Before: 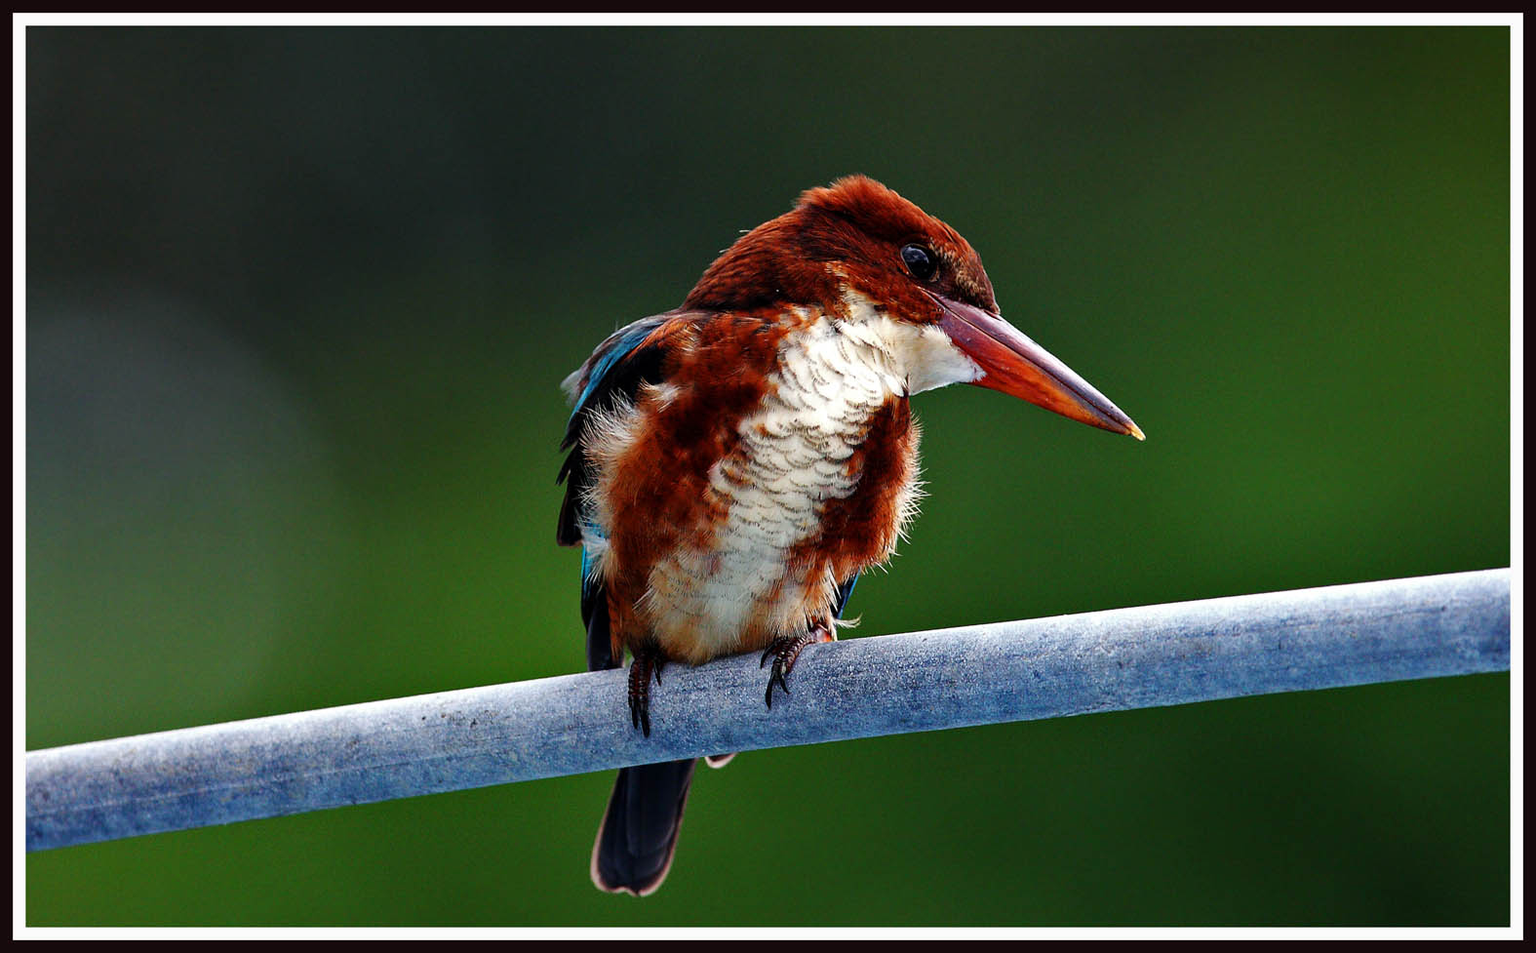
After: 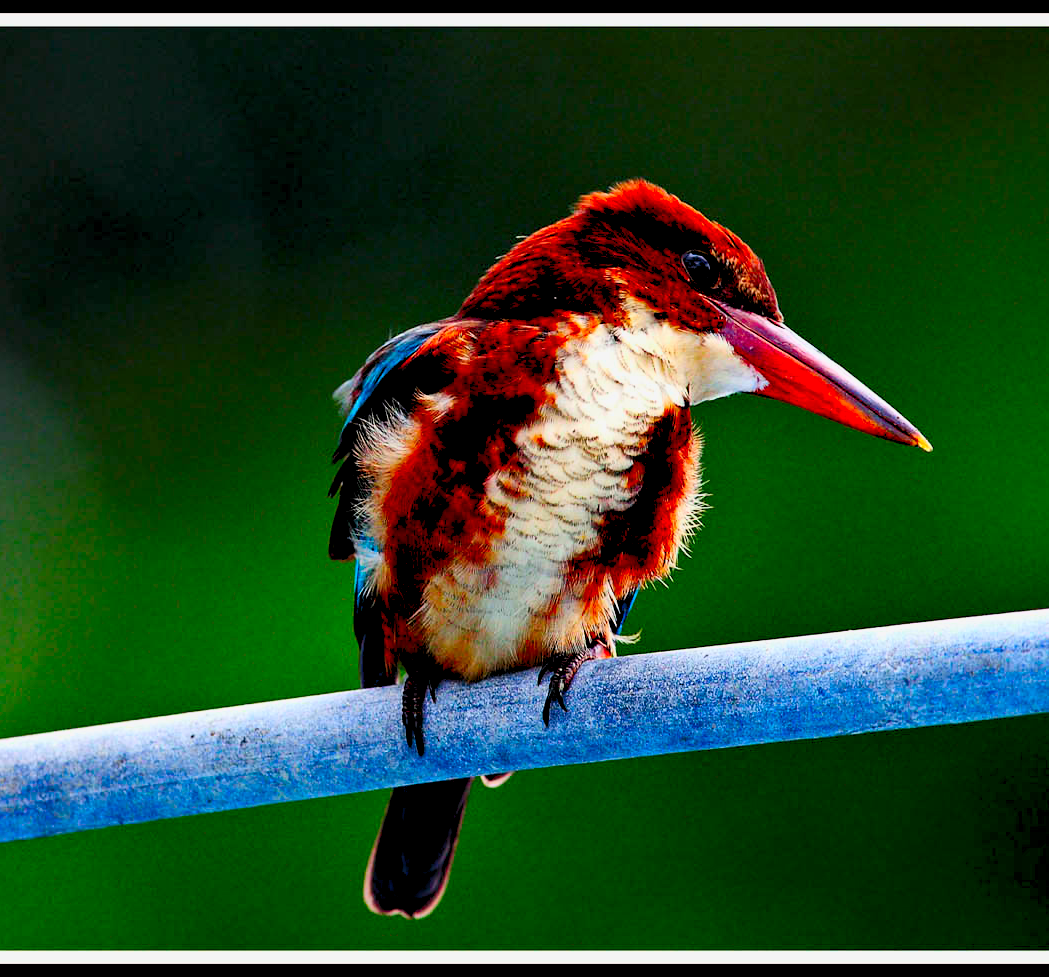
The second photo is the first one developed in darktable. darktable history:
contrast brightness saturation: contrast 0.26, brightness 0.02, saturation 0.87
crop: left 15.419%, right 17.914%
rgb levels: preserve colors sum RGB, levels [[0.038, 0.433, 0.934], [0, 0.5, 1], [0, 0.5, 1]]
